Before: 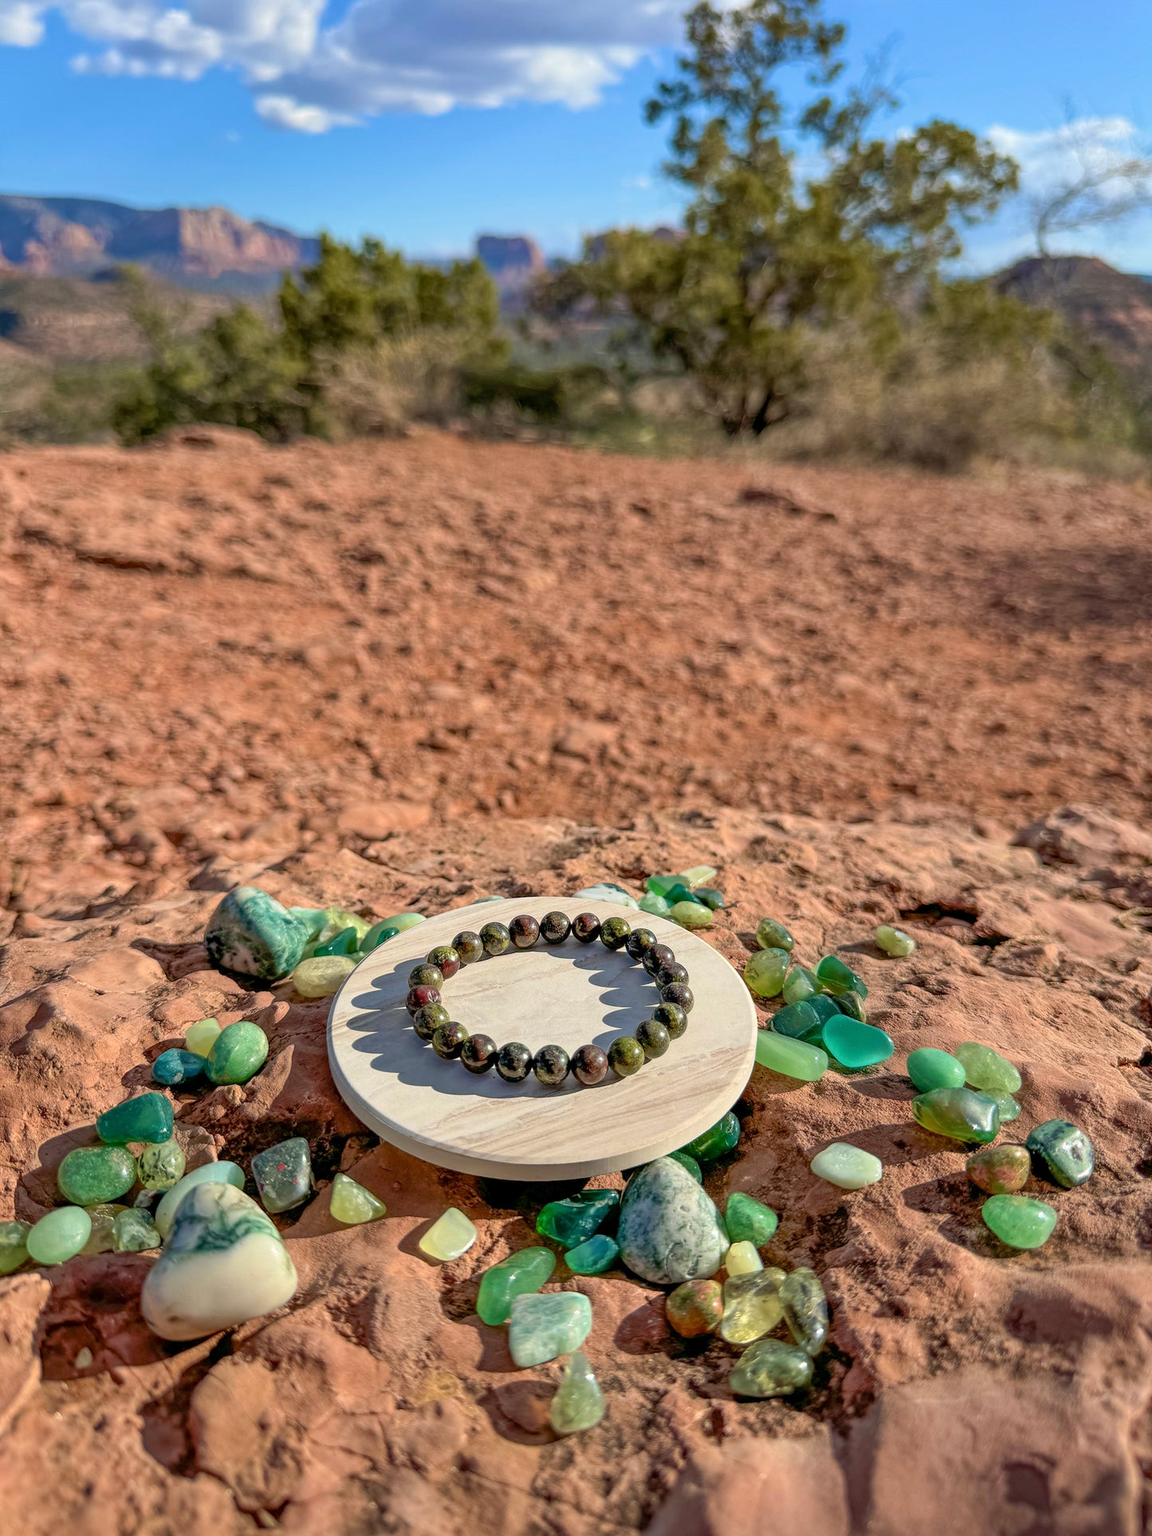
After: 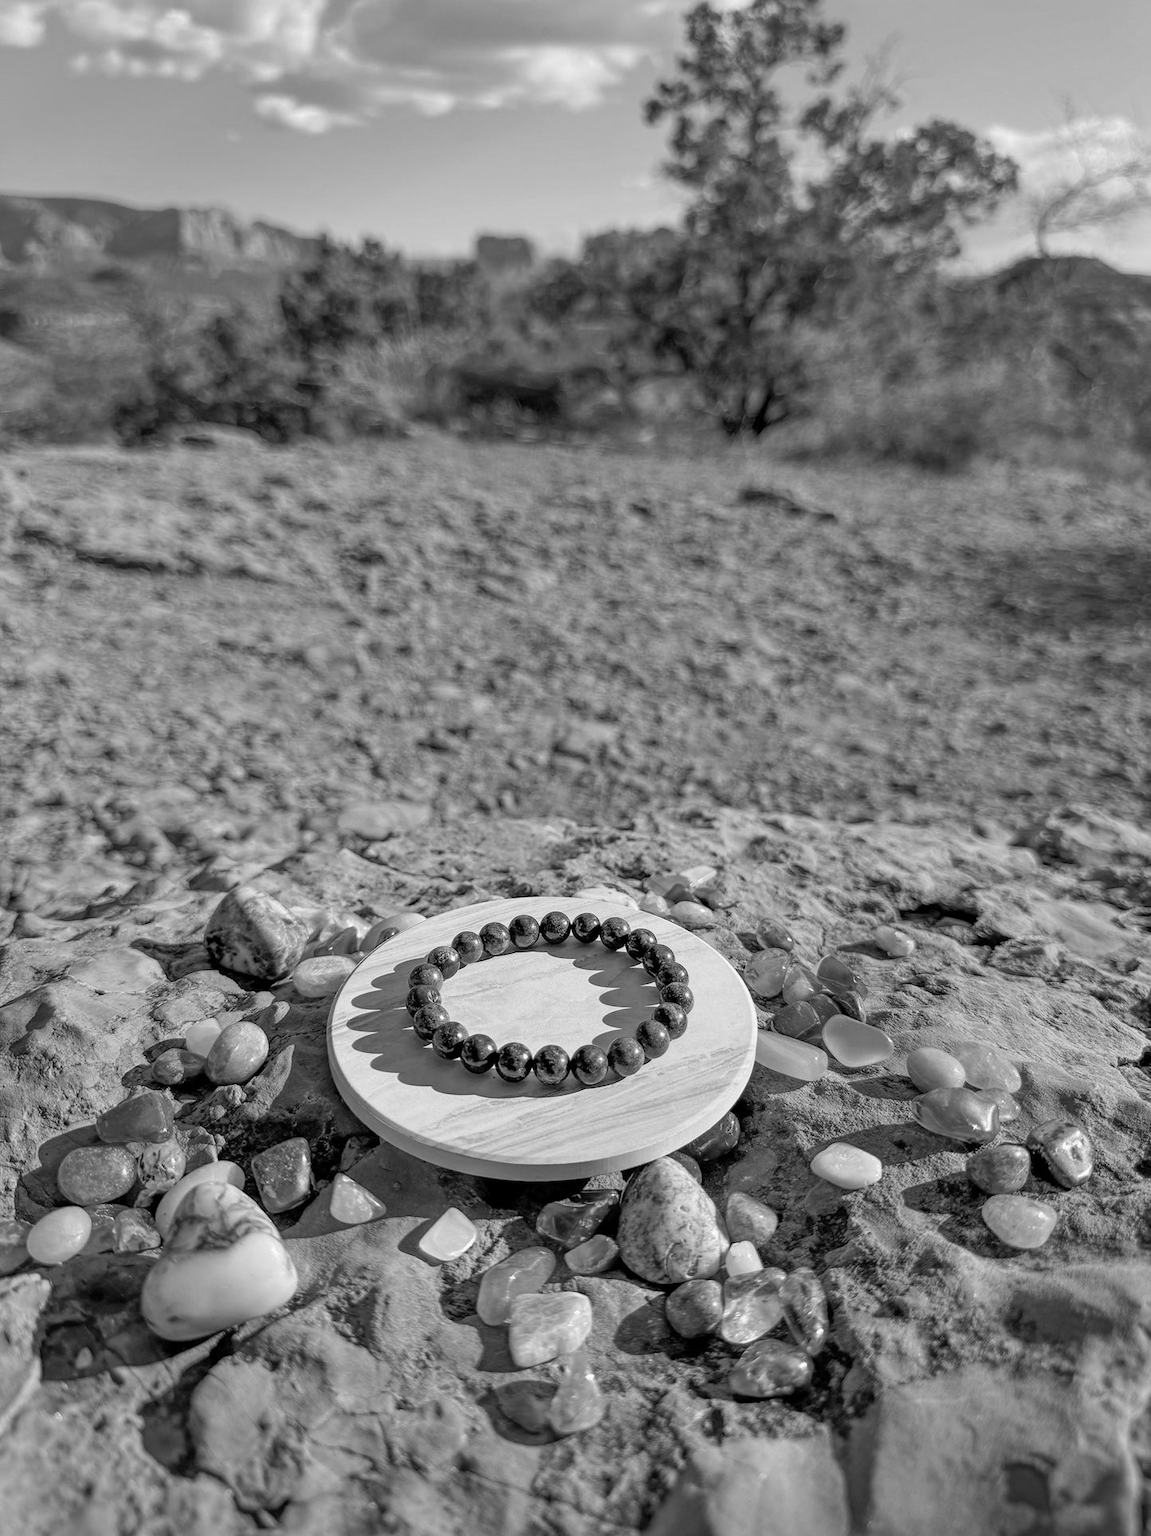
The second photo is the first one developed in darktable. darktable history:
color balance rgb: linear chroma grading › global chroma -0.67%, saturation formula JzAzBz (2021)
white balance: red 0.924, blue 1.095
monochrome: on, module defaults
